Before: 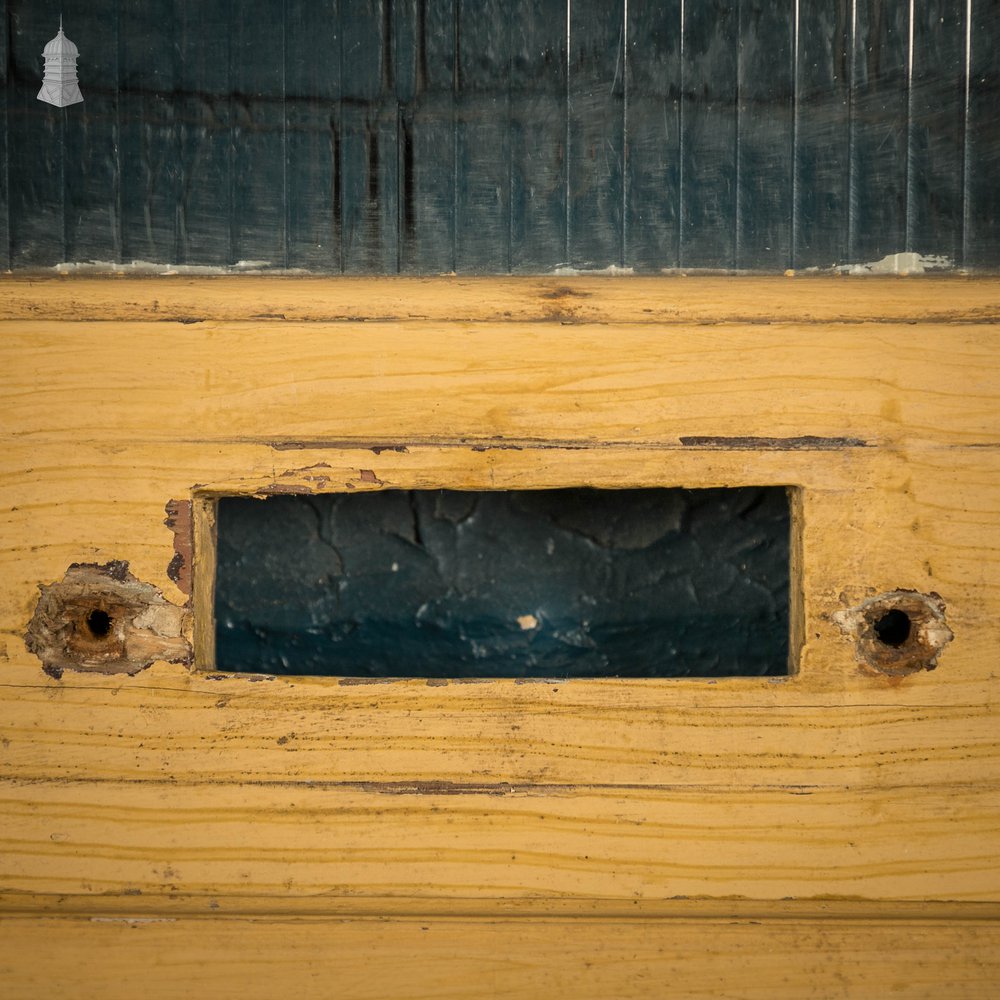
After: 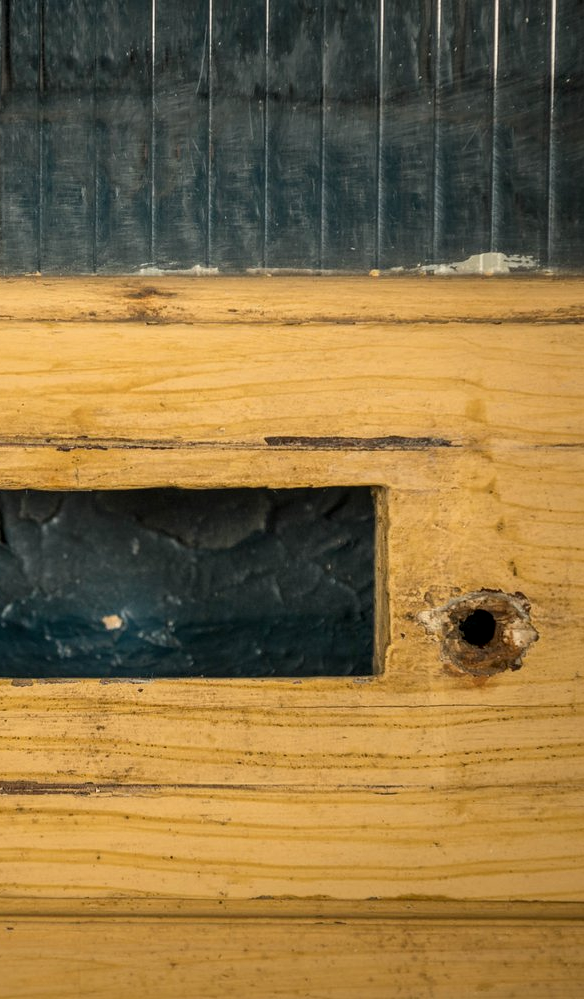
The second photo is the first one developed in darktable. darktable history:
crop: left 41.513%
local contrast: on, module defaults
